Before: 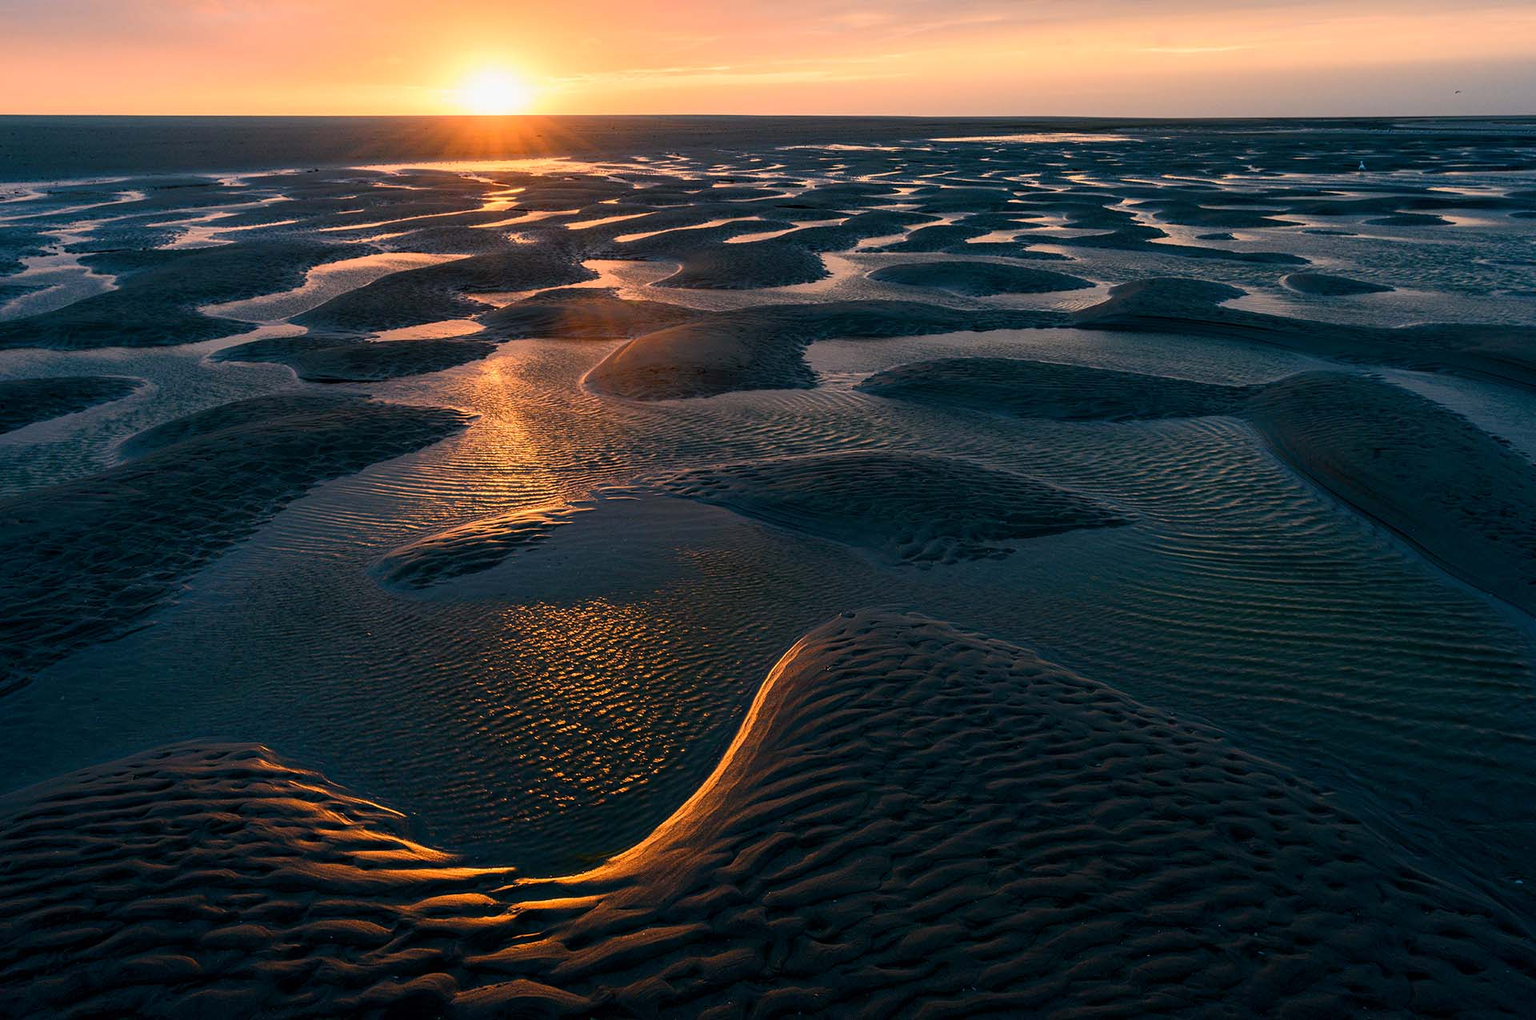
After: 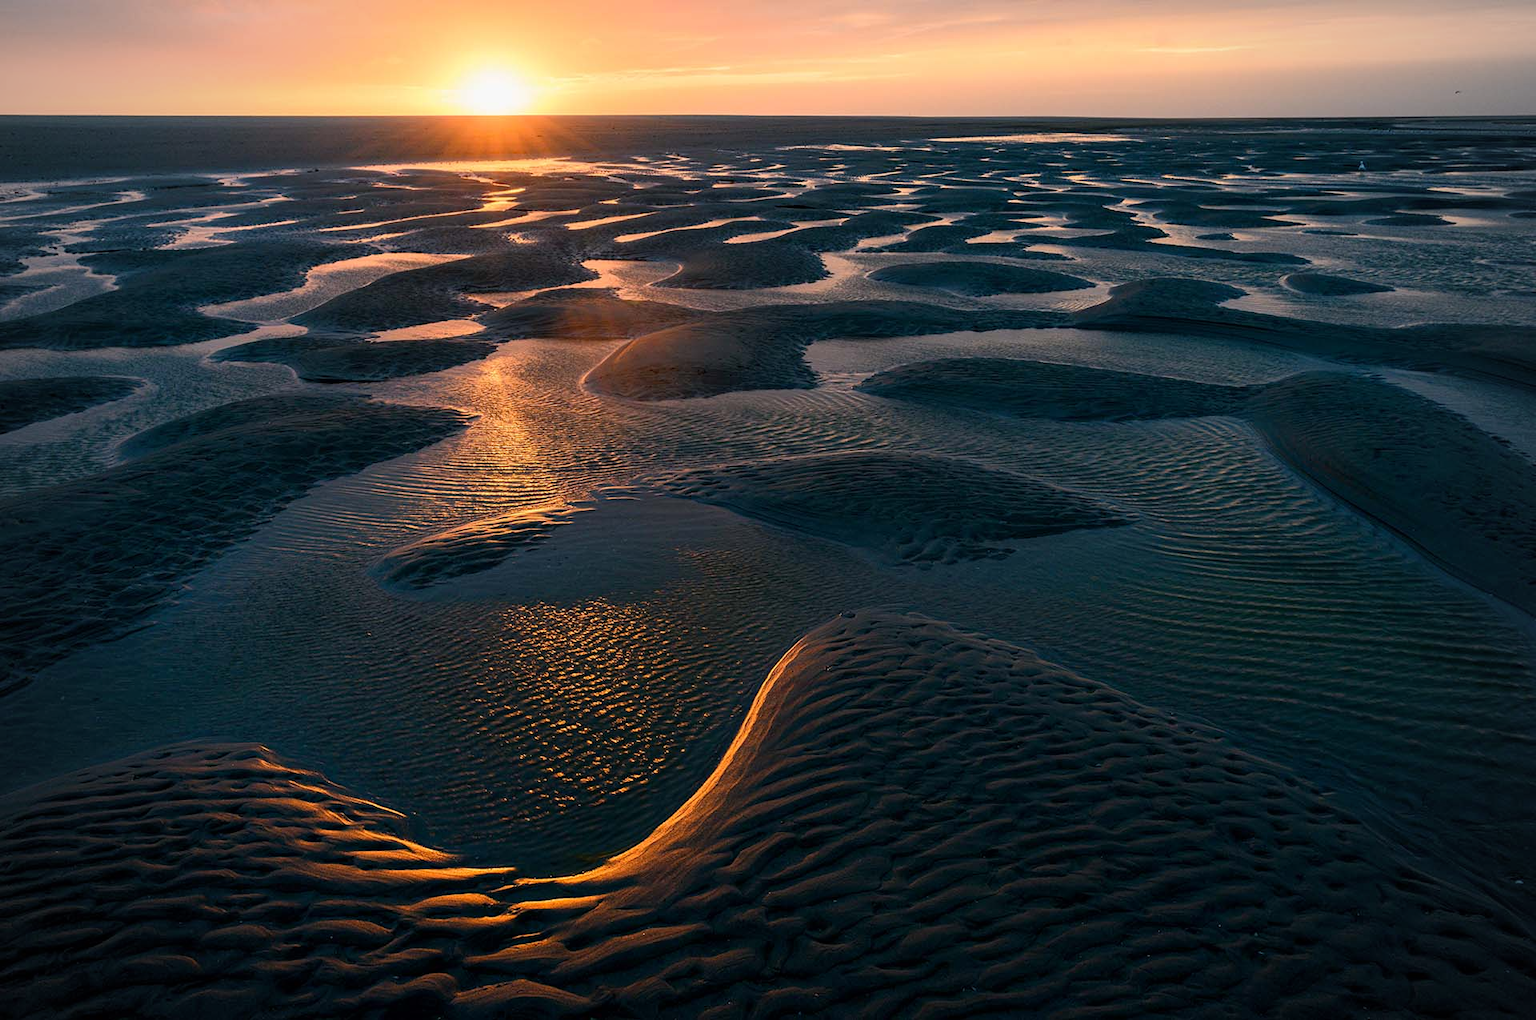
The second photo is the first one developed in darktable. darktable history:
vignetting: fall-off radius 61.11%, brightness -0.444, saturation -0.689
